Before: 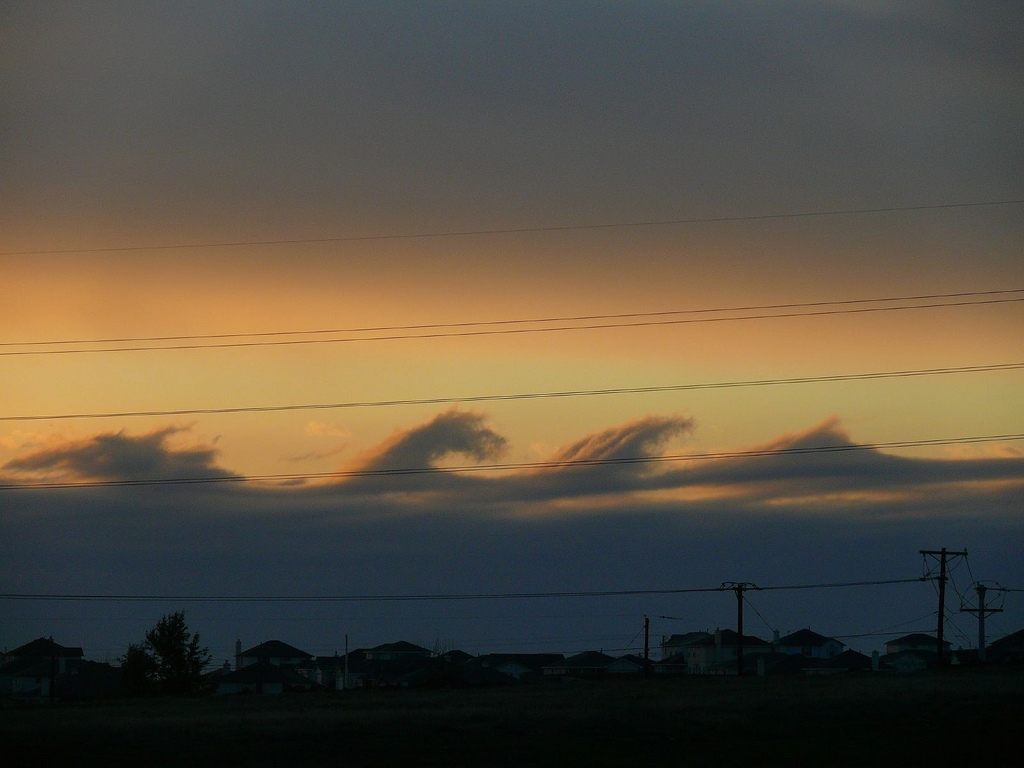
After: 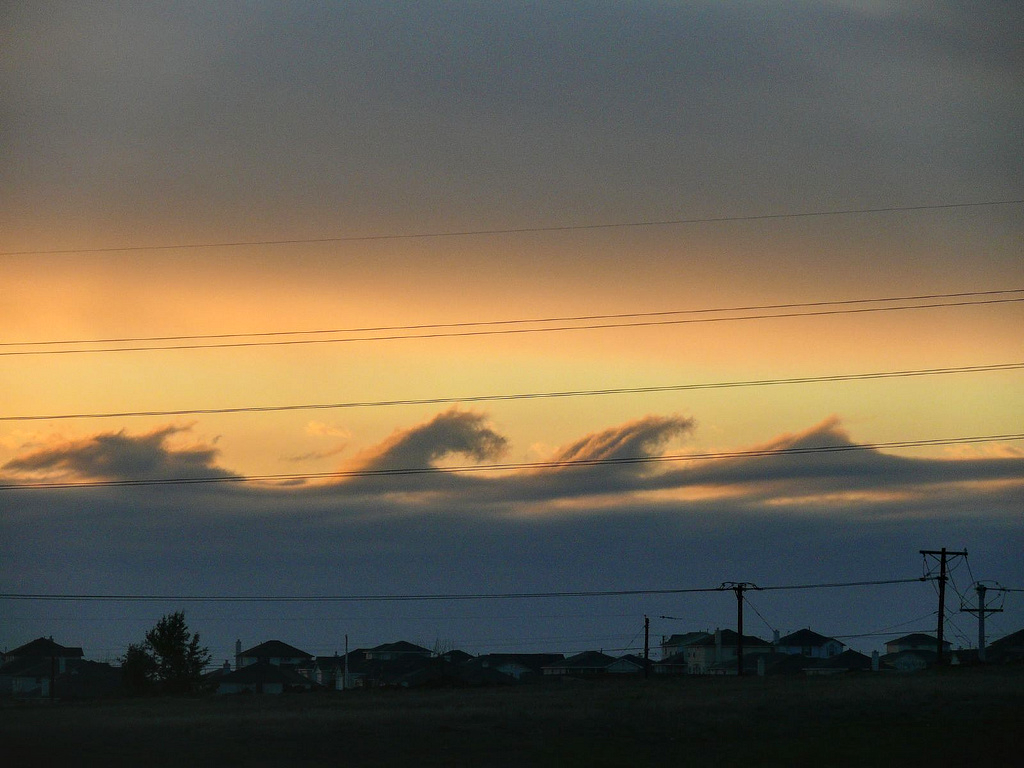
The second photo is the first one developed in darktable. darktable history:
local contrast: highlights 2%, shadows 4%, detail 133%
base curve: curves: ch0 [(0, 0) (0.579, 0.807) (1, 1)]
